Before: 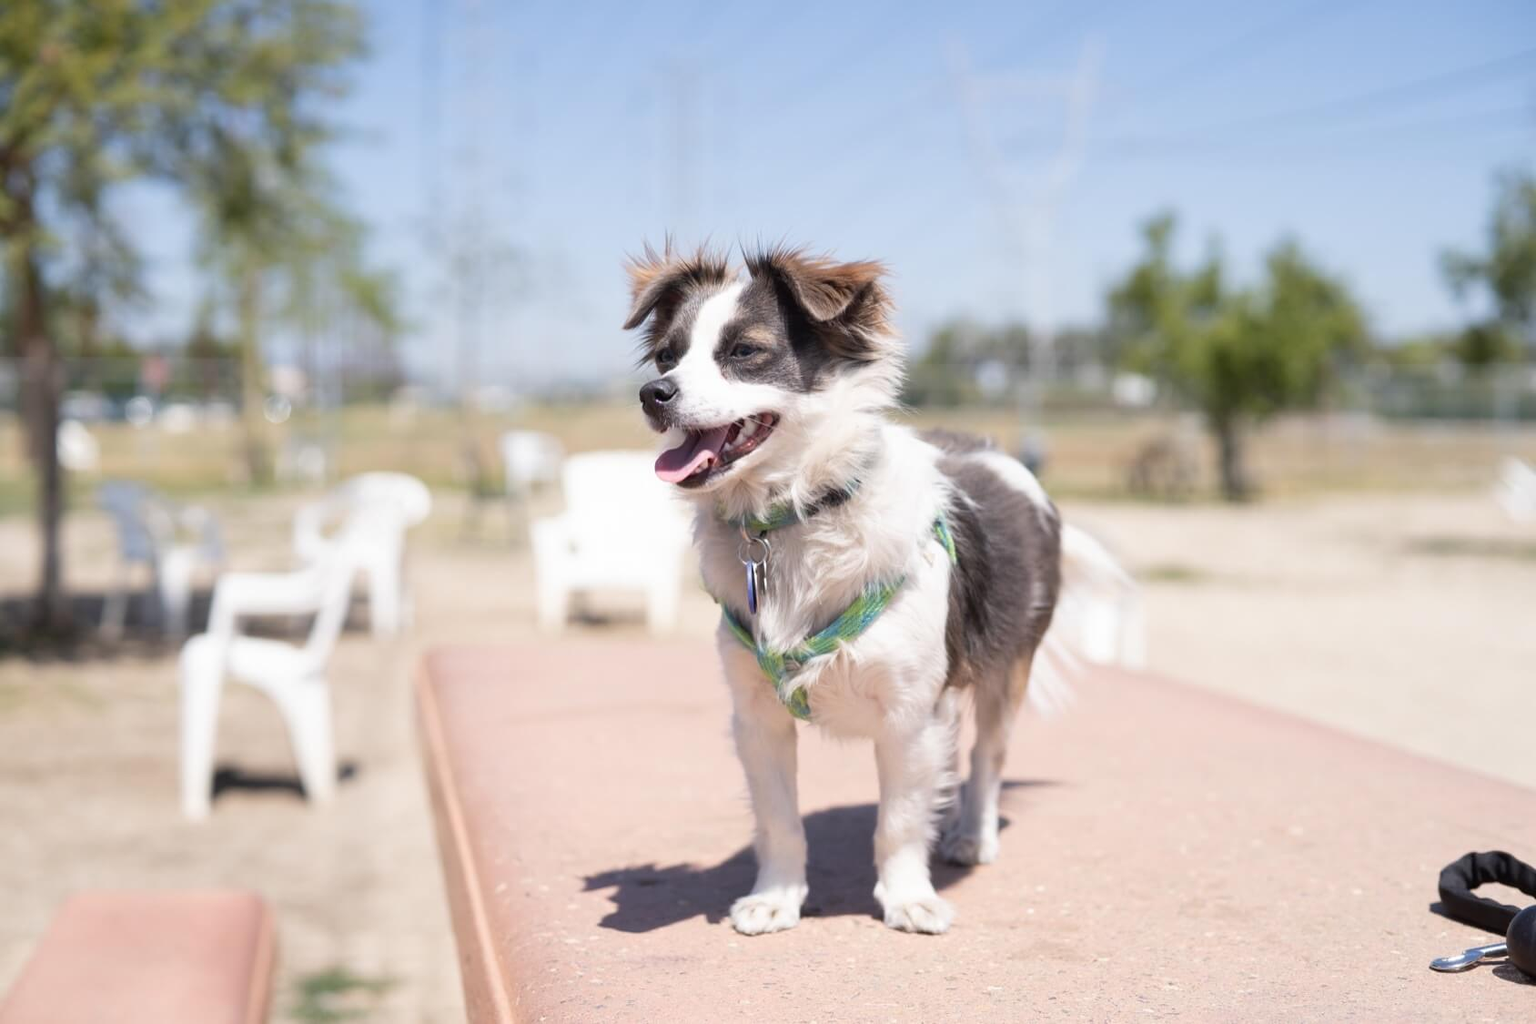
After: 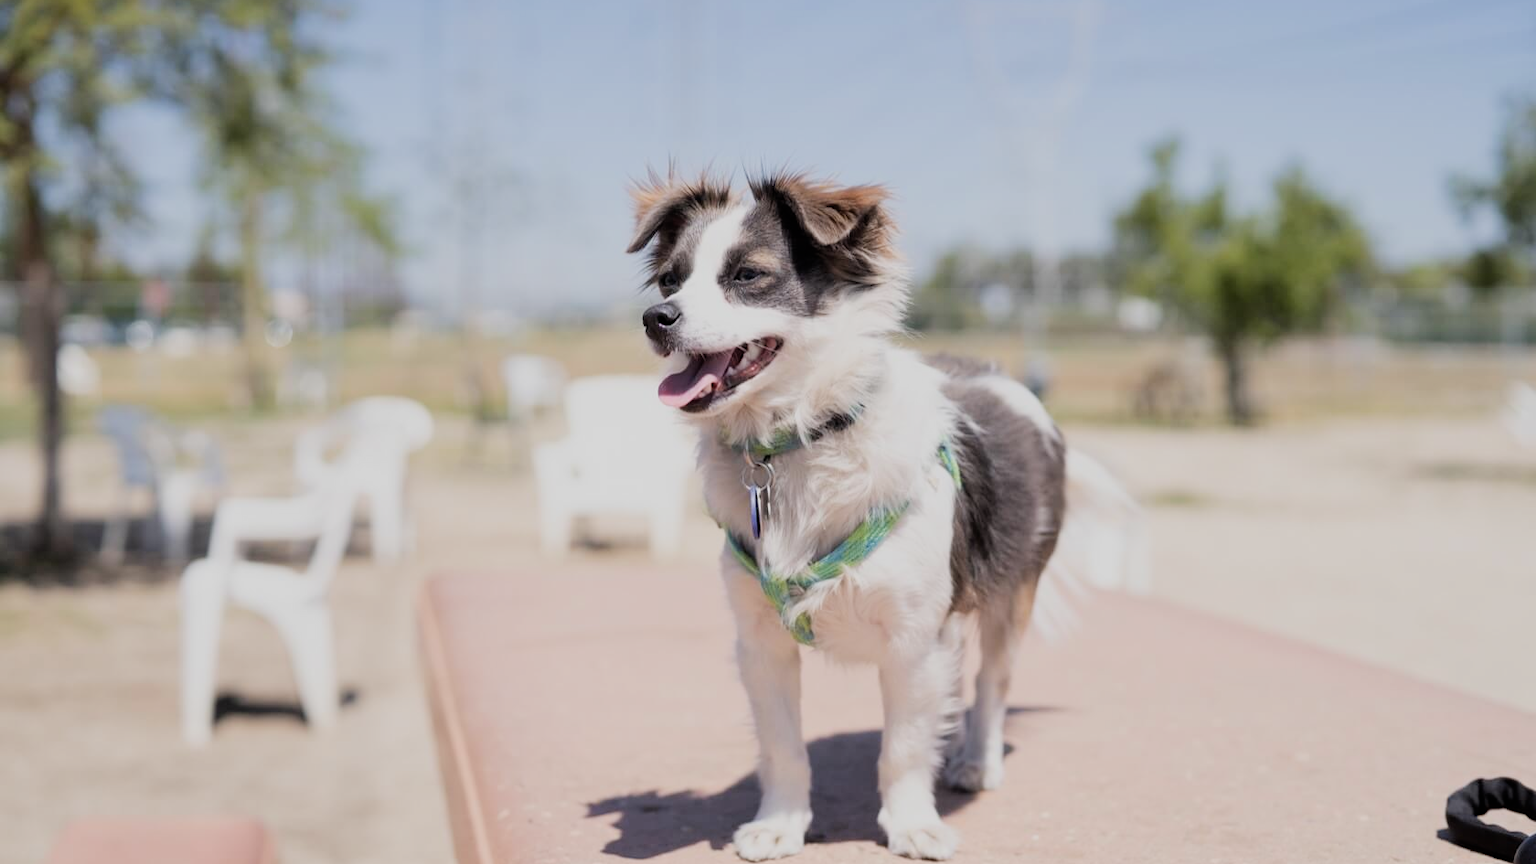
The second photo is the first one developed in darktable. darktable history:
filmic rgb: black relative exposure -7.65 EV, white relative exposure 4.56 EV, hardness 3.61, contrast 1.05
crop: top 7.625%, bottom 8.027%
local contrast: mode bilateral grid, contrast 20, coarseness 50, detail 102%, midtone range 0.2
